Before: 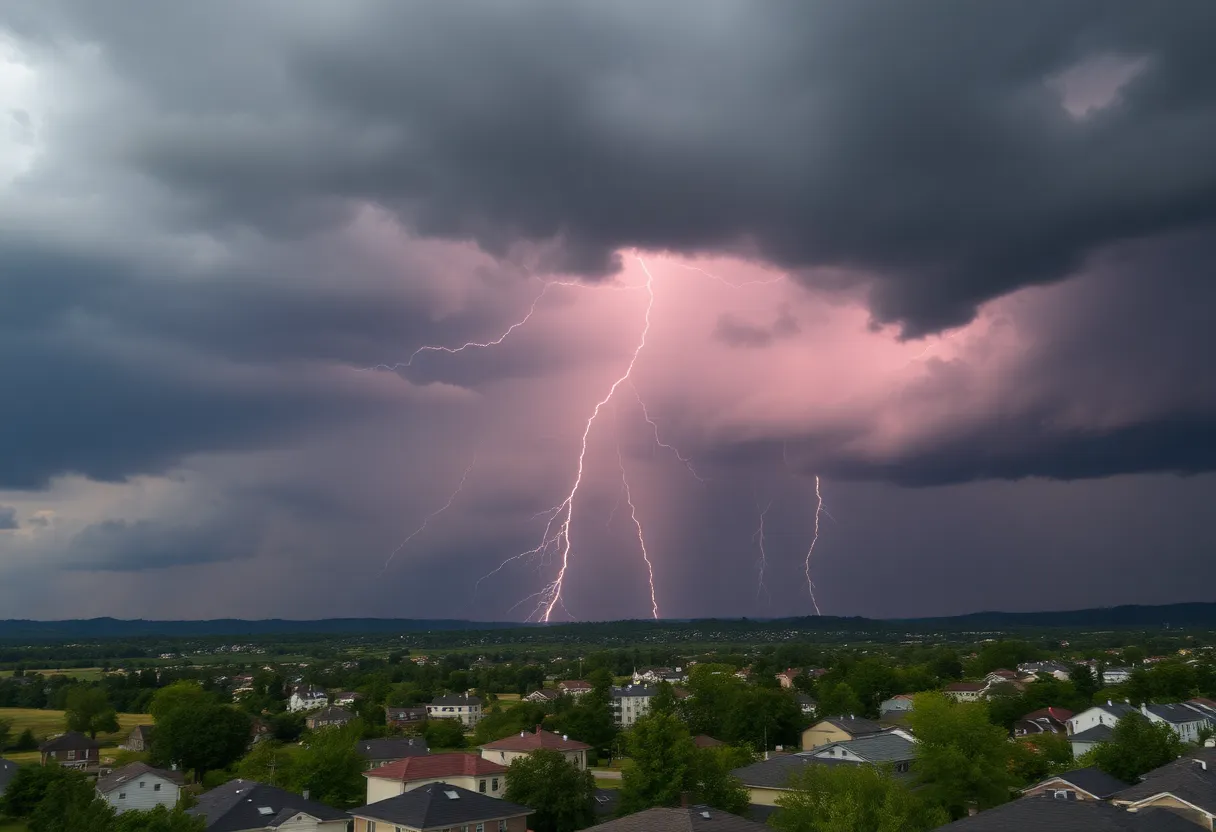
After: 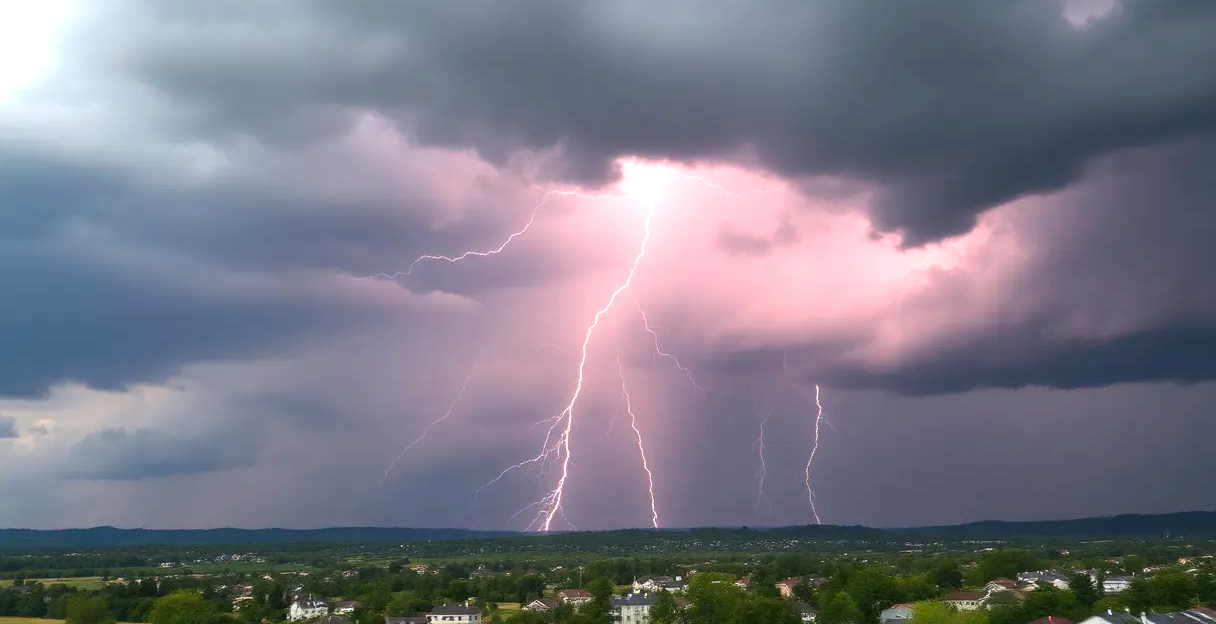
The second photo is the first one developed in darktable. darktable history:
exposure: black level correction 0, exposure 0.892 EV, compensate exposure bias true, compensate highlight preservation false
crop: top 11.054%, bottom 13.923%
